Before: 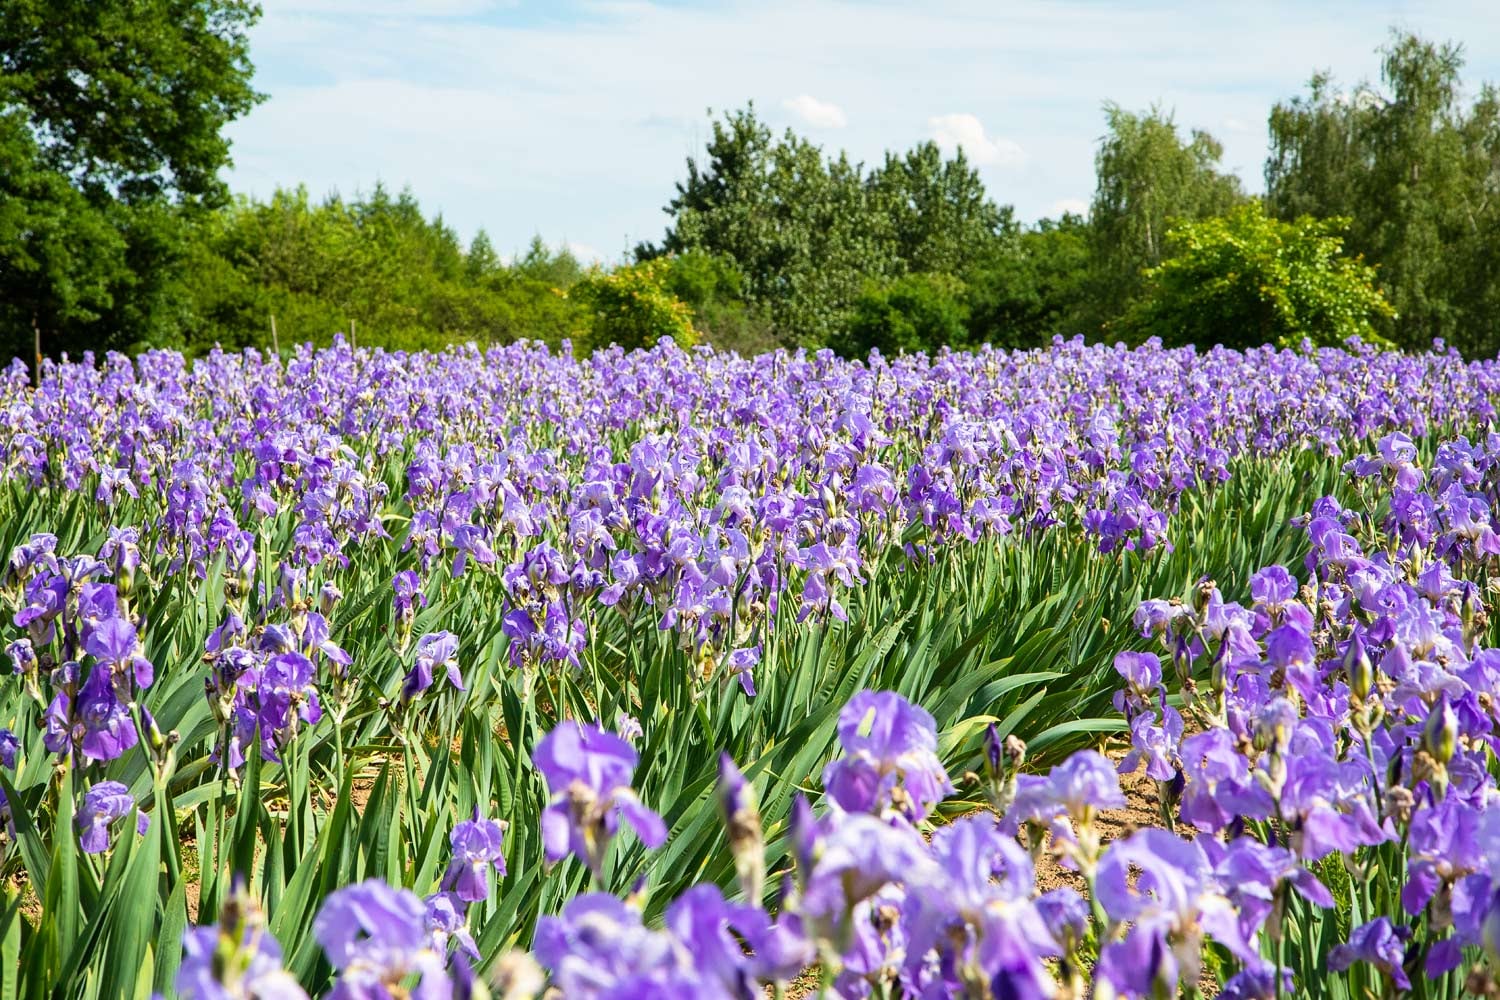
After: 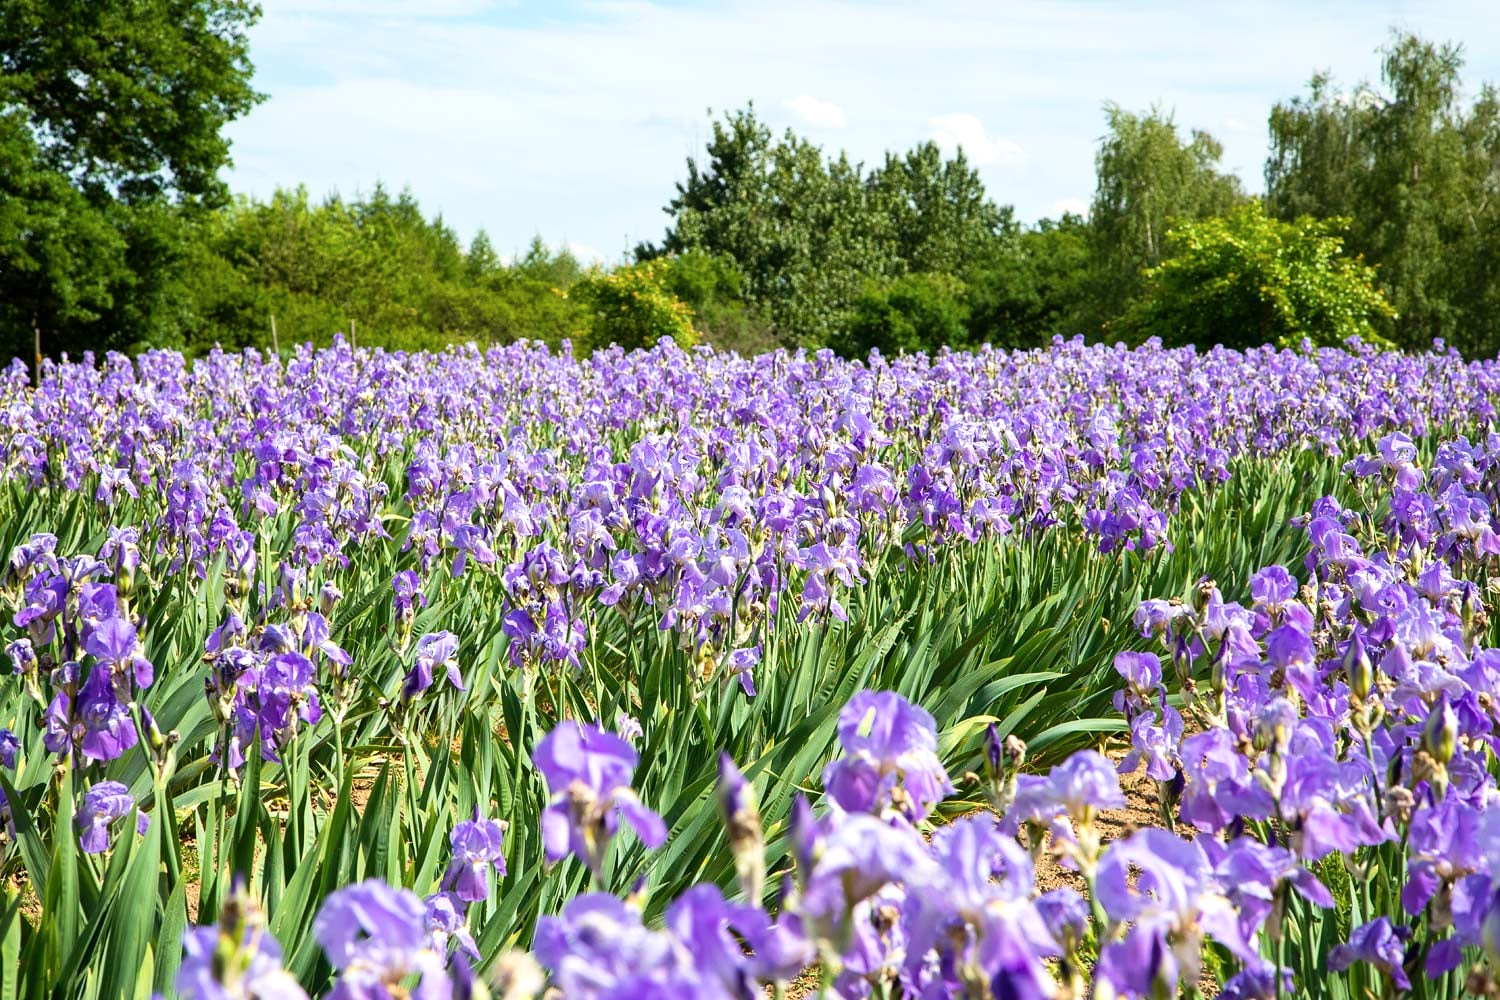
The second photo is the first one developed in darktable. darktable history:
shadows and highlights: shadows -11.3, white point adjustment 4.03, highlights 27.98
